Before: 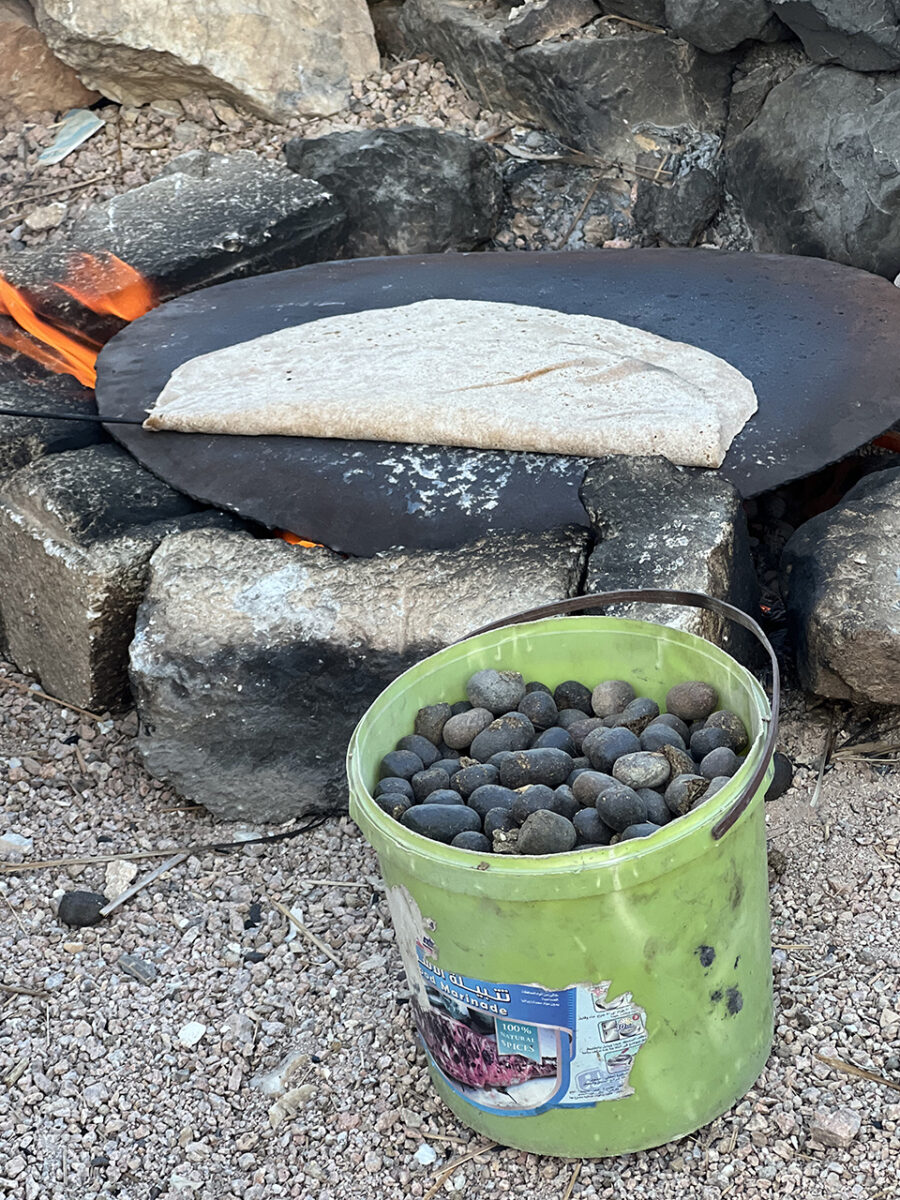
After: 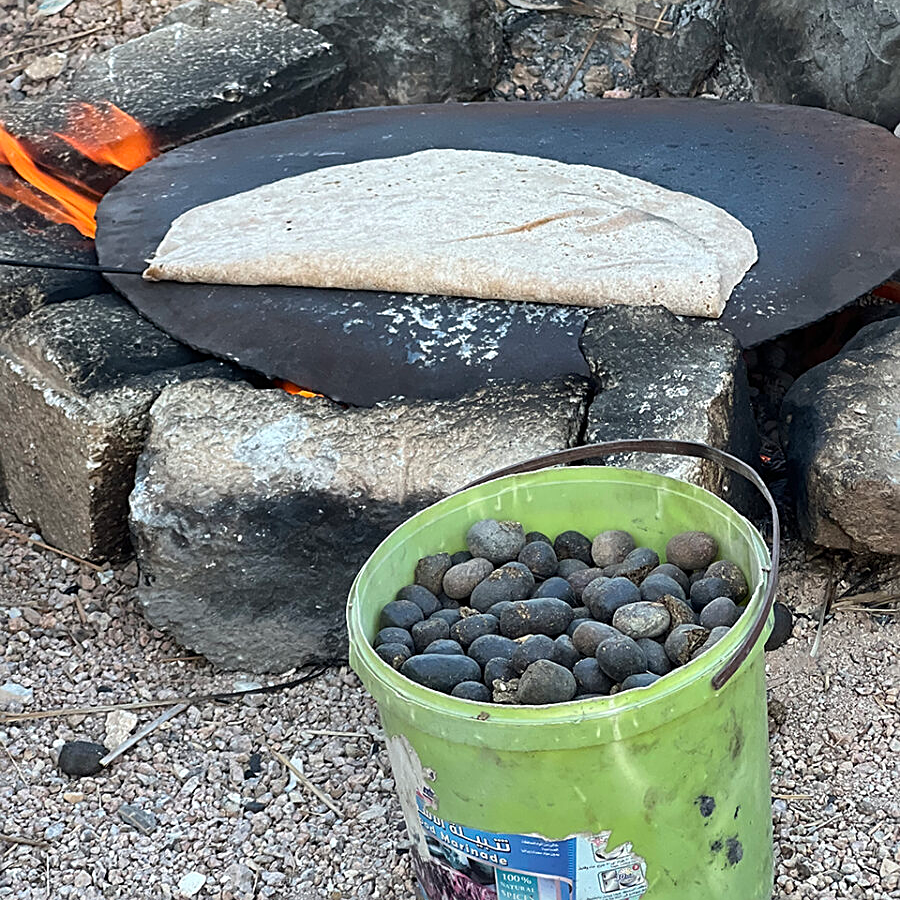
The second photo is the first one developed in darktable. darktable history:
crop and rotate: top 12.5%, bottom 12.5%
sharpen: on, module defaults
